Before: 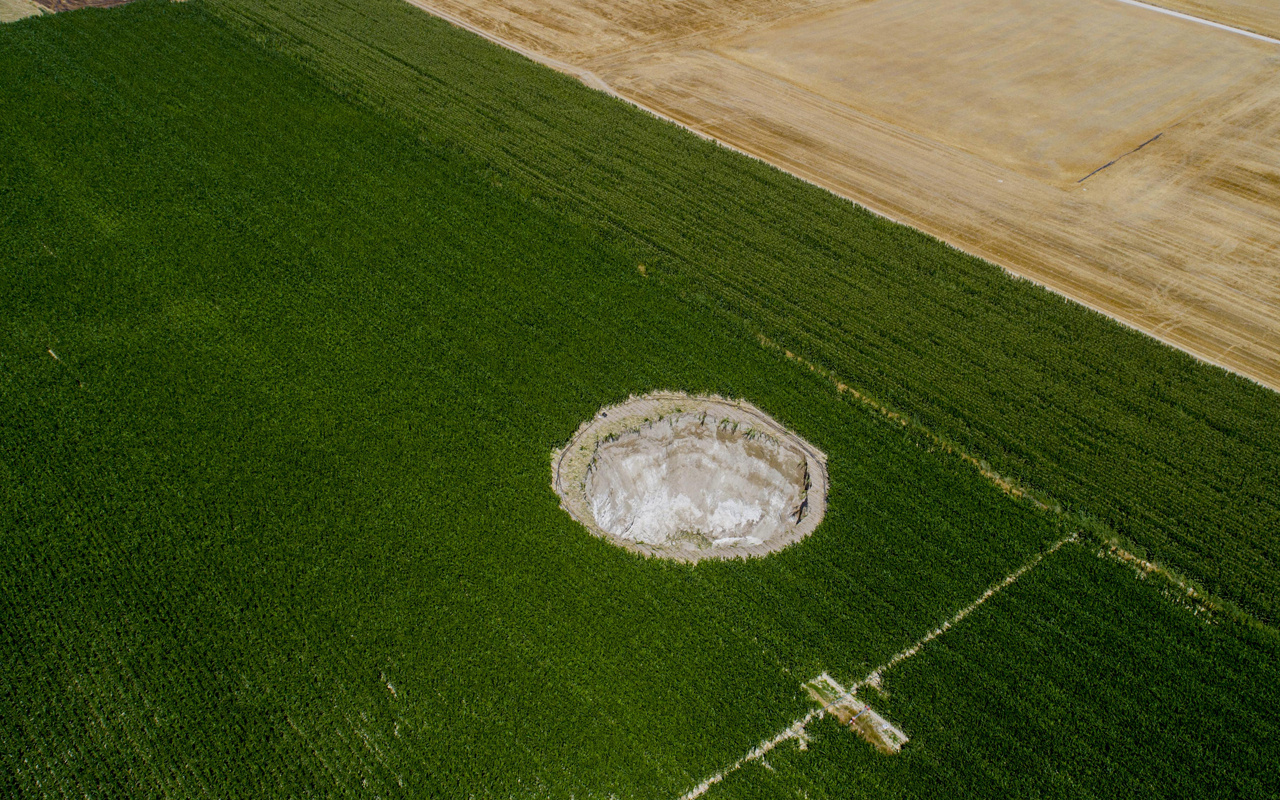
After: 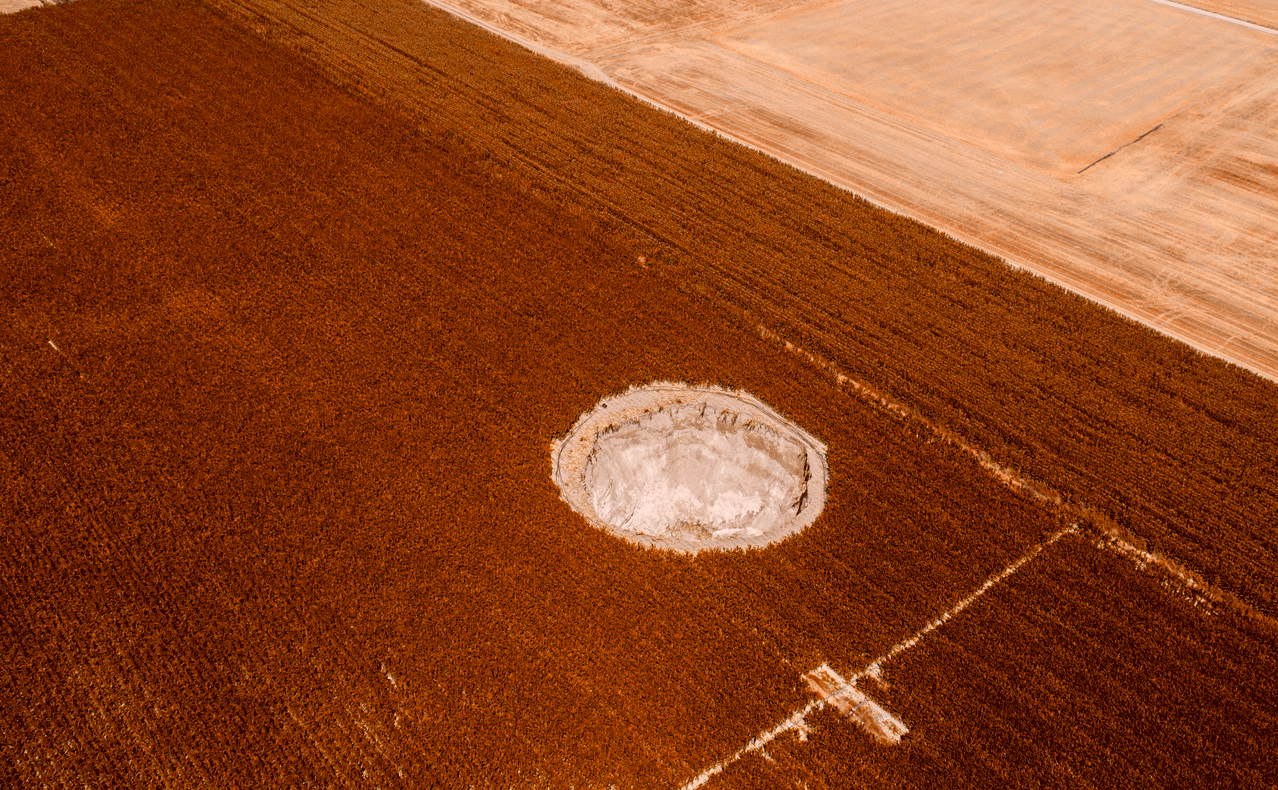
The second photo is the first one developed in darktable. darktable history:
crop: top 1.162%, right 0.1%
color correction: highlights a* 9.5, highlights b* 8.66, shadows a* 39.75, shadows b* 39.98, saturation 0.789
color zones: curves: ch0 [(0.009, 0.528) (0.136, 0.6) (0.255, 0.586) (0.39, 0.528) (0.522, 0.584) (0.686, 0.736) (0.849, 0.561)]; ch1 [(0.045, 0.781) (0.14, 0.416) (0.257, 0.695) (0.442, 0.032) (0.738, 0.338) (0.818, 0.632) (0.891, 0.741) (1, 0.704)]; ch2 [(0, 0.667) (0.141, 0.52) (0.26, 0.37) (0.474, 0.432) (0.743, 0.286)]
